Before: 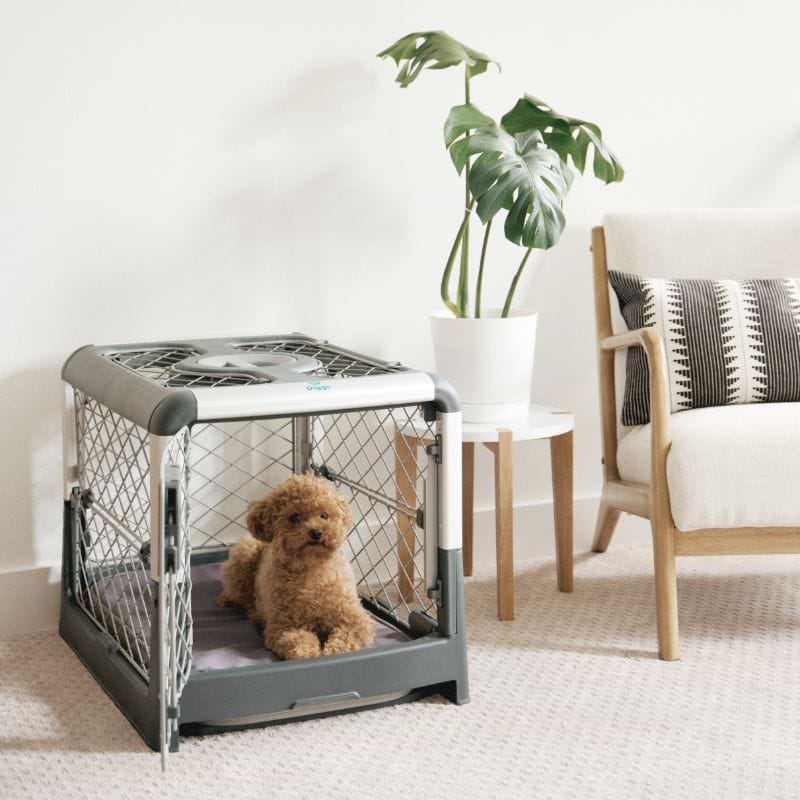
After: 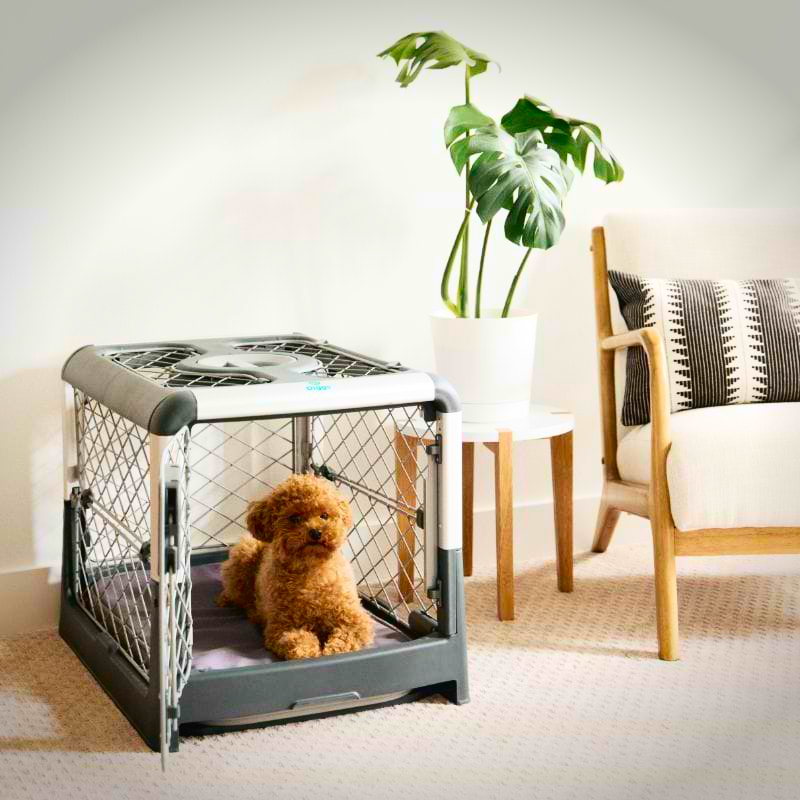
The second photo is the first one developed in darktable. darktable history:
vignetting: fall-off start 88.53%, fall-off radius 44.2%, saturation 0.376, width/height ratio 1.161
contrast brightness saturation: contrast 0.26, brightness 0.02, saturation 0.87
